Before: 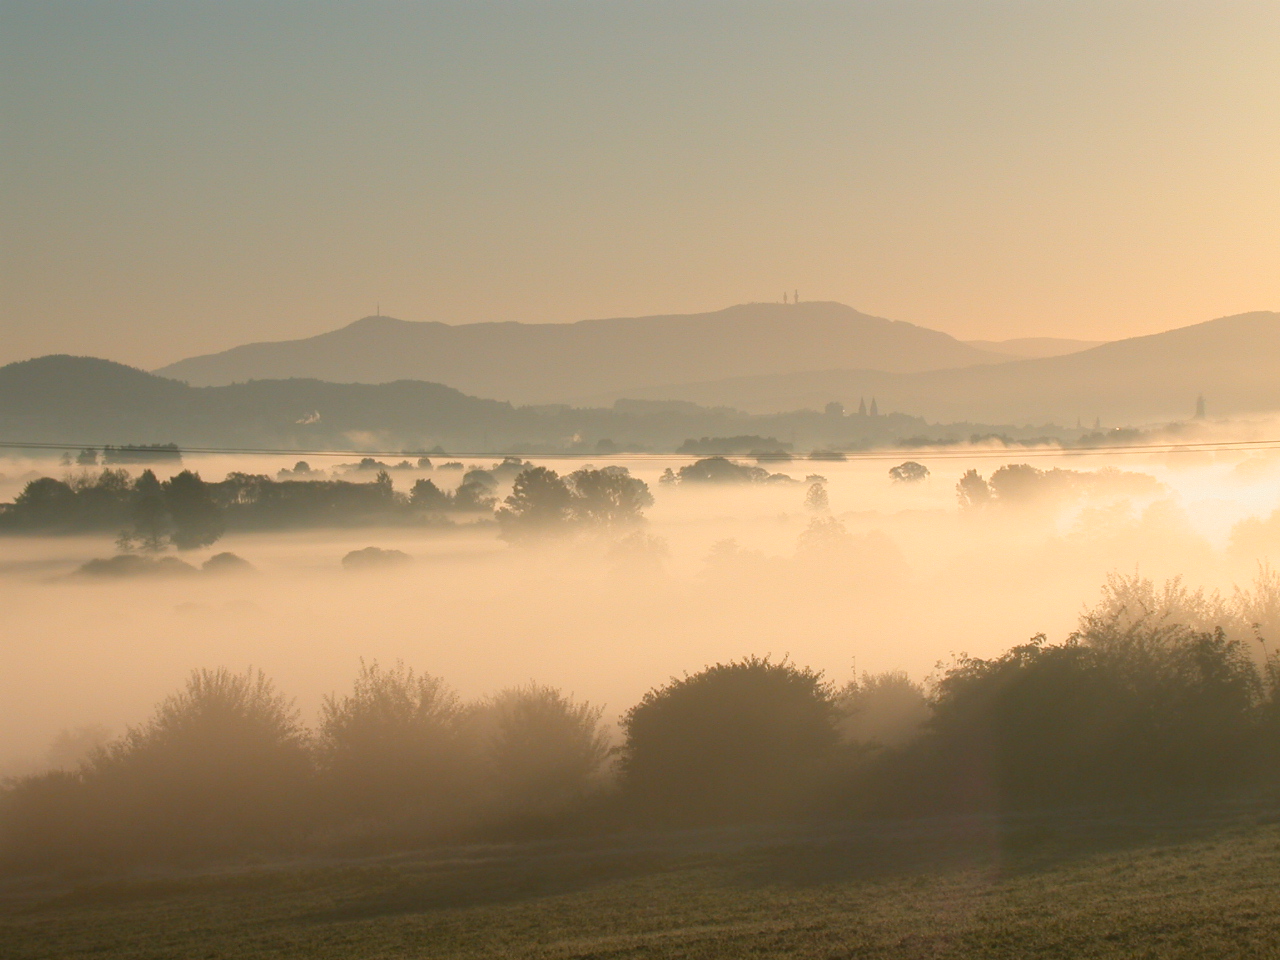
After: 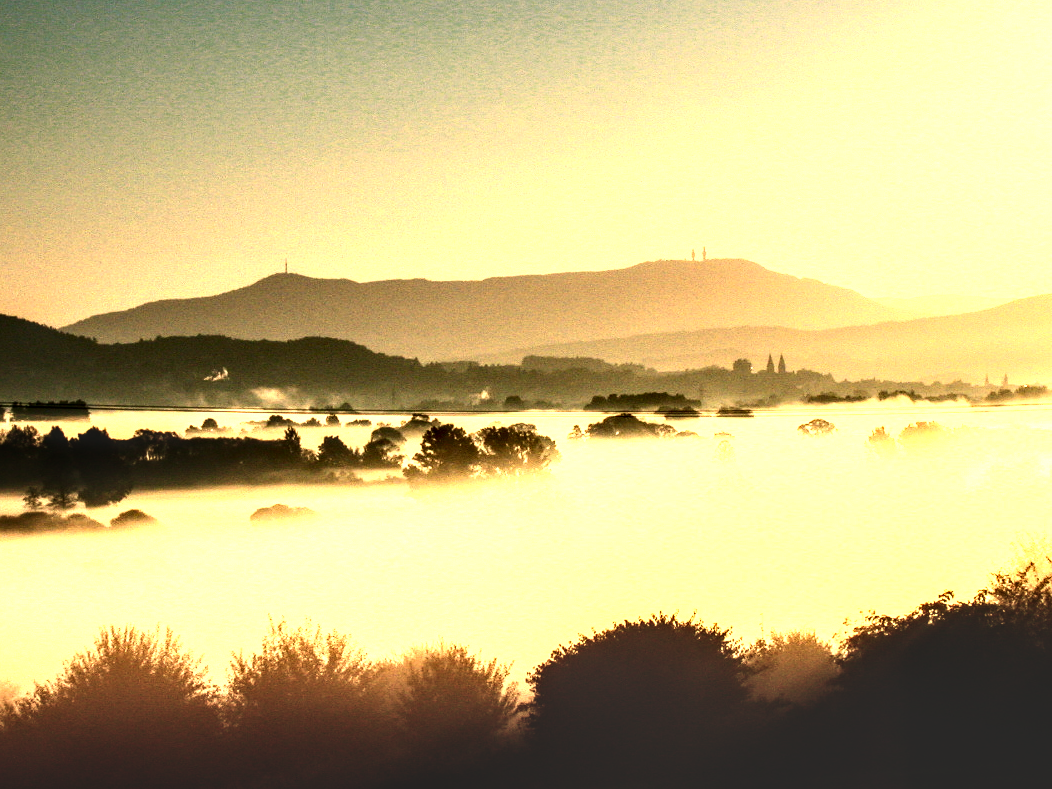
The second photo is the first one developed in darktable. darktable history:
color zones: curves: ch0 [(0.099, 0.624) (0.257, 0.596) (0.384, 0.376) (0.529, 0.492) (0.697, 0.564) (0.768, 0.532) (0.908, 0.644)]; ch1 [(0.112, 0.564) (0.254, 0.612) (0.432, 0.676) (0.592, 0.456) (0.743, 0.684) (0.888, 0.536)]; ch2 [(0.25, 0.5) (0.469, 0.36) (0.75, 0.5)]
base curve: curves: ch0 [(0, 0.036) (0.083, 0.04) (0.804, 1)], preserve colors none
crop and rotate: left 7.196%, top 4.574%, right 10.605%, bottom 13.178%
local contrast: highlights 20%, detail 197%
contrast brightness saturation: contrast 0.4, brightness 0.1, saturation 0.21
